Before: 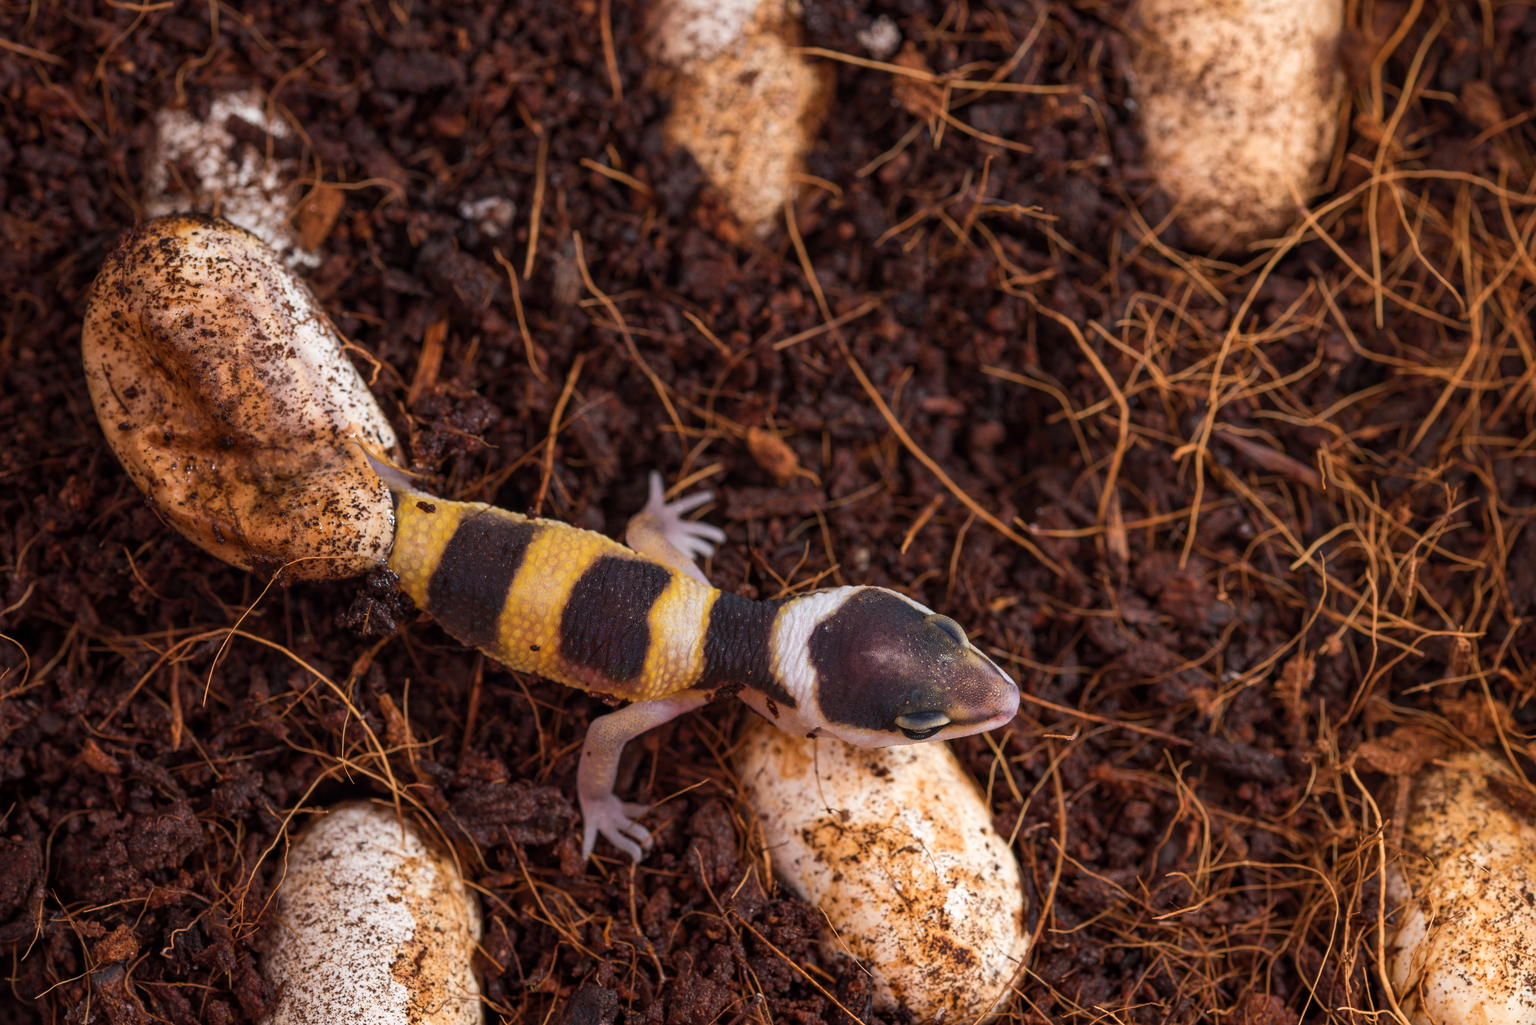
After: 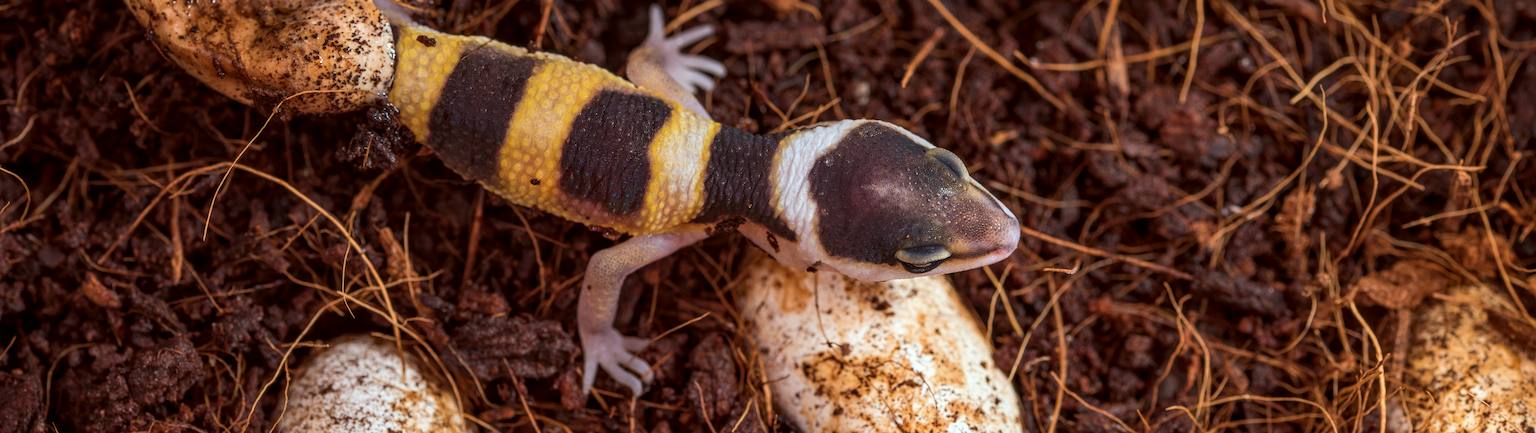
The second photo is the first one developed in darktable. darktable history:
crop: top 45.536%, bottom 12.217%
color correction: highlights a* -5.1, highlights b* -3.32, shadows a* 4.24, shadows b* 4.26
local contrast: on, module defaults
